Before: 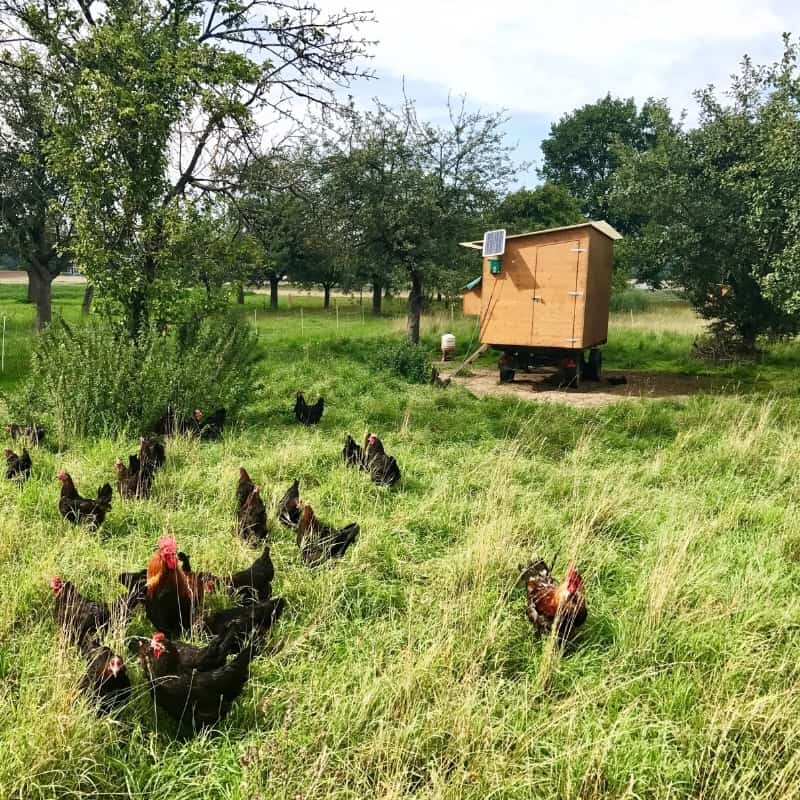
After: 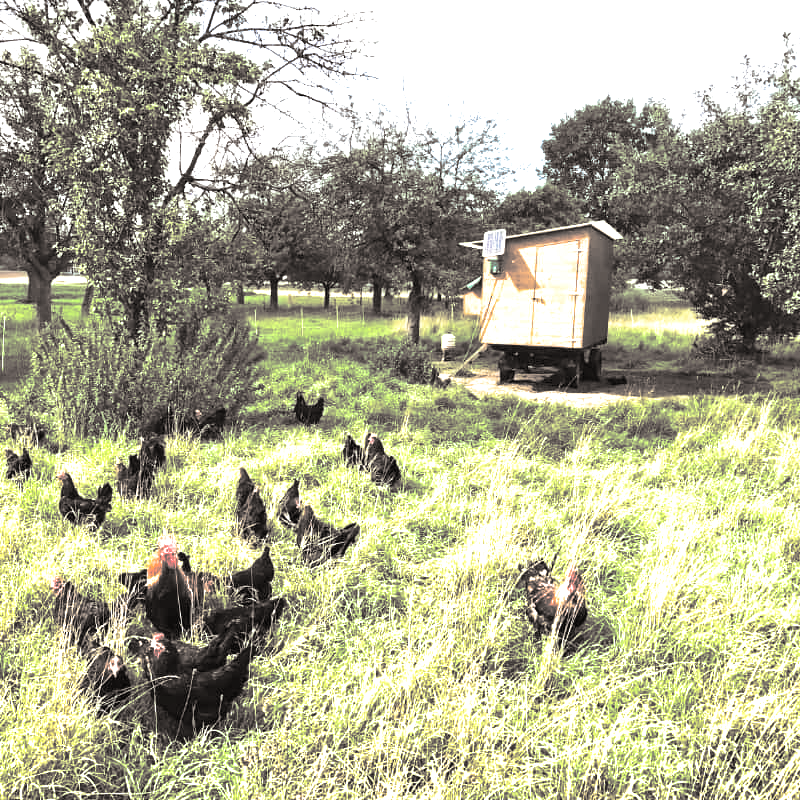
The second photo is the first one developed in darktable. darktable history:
split-toning: shadows › hue 26°, shadows › saturation 0.09, highlights › hue 40°, highlights › saturation 0.18, balance -63, compress 0%
exposure: black level correction 0, exposure 1.2 EV, compensate highlight preservation false
